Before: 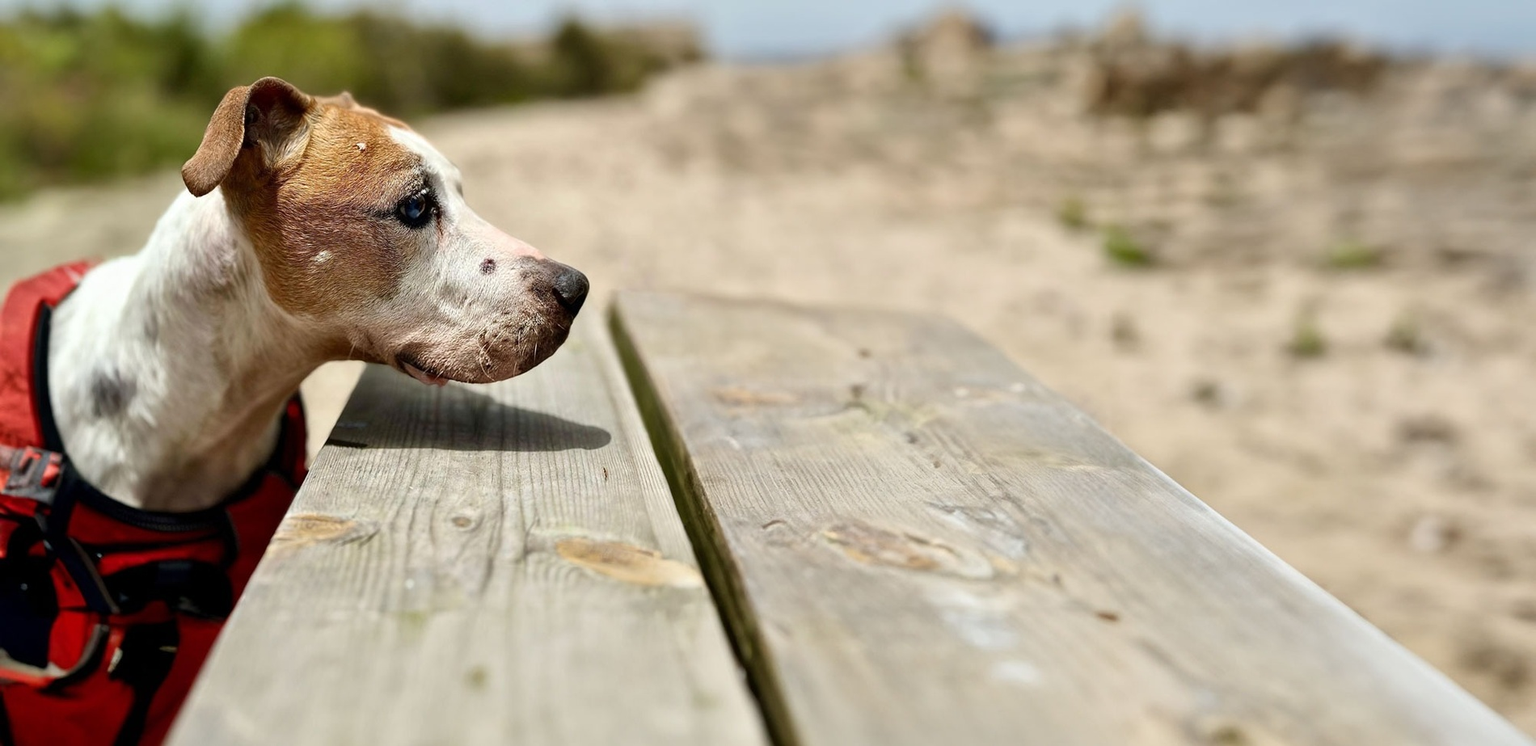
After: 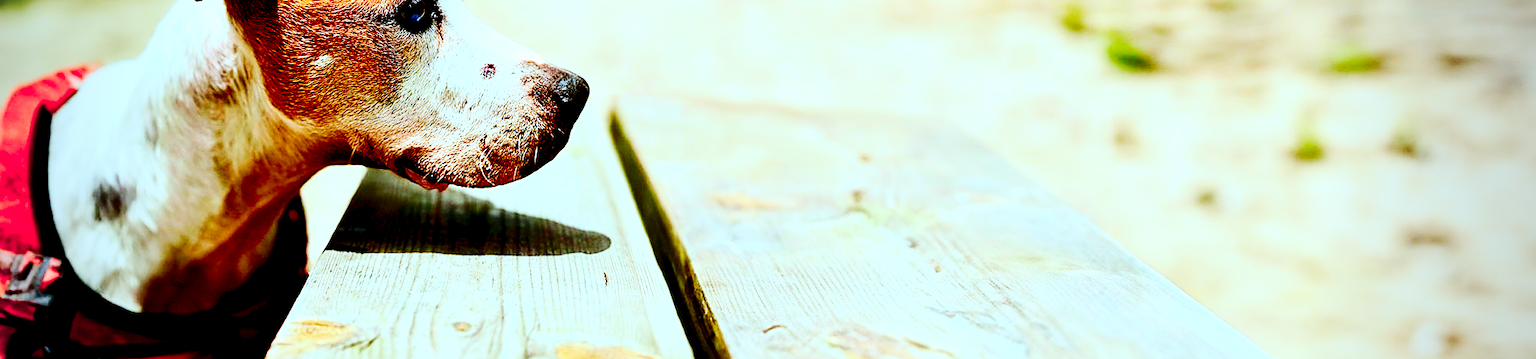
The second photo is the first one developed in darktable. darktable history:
crop and rotate: top 26.254%, bottom 25.612%
vignetting: fall-off start 72.88%, center (-0.011, 0), unbound false
sharpen: on, module defaults
exposure: black level correction 0.03, exposure 0.31 EV, compensate highlight preservation false
color correction: highlights a* -11.44, highlights b* -15.9
base curve: curves: ch0 [(0, 0) (0.036, 0.025) (0.121, 0.166) (0.206, 0.329) (0.605, 0.79) (1, 1)], preserve colors none
contrast brightness saturation: contrast 0.257, brightness 0.021, saturation 0.877
